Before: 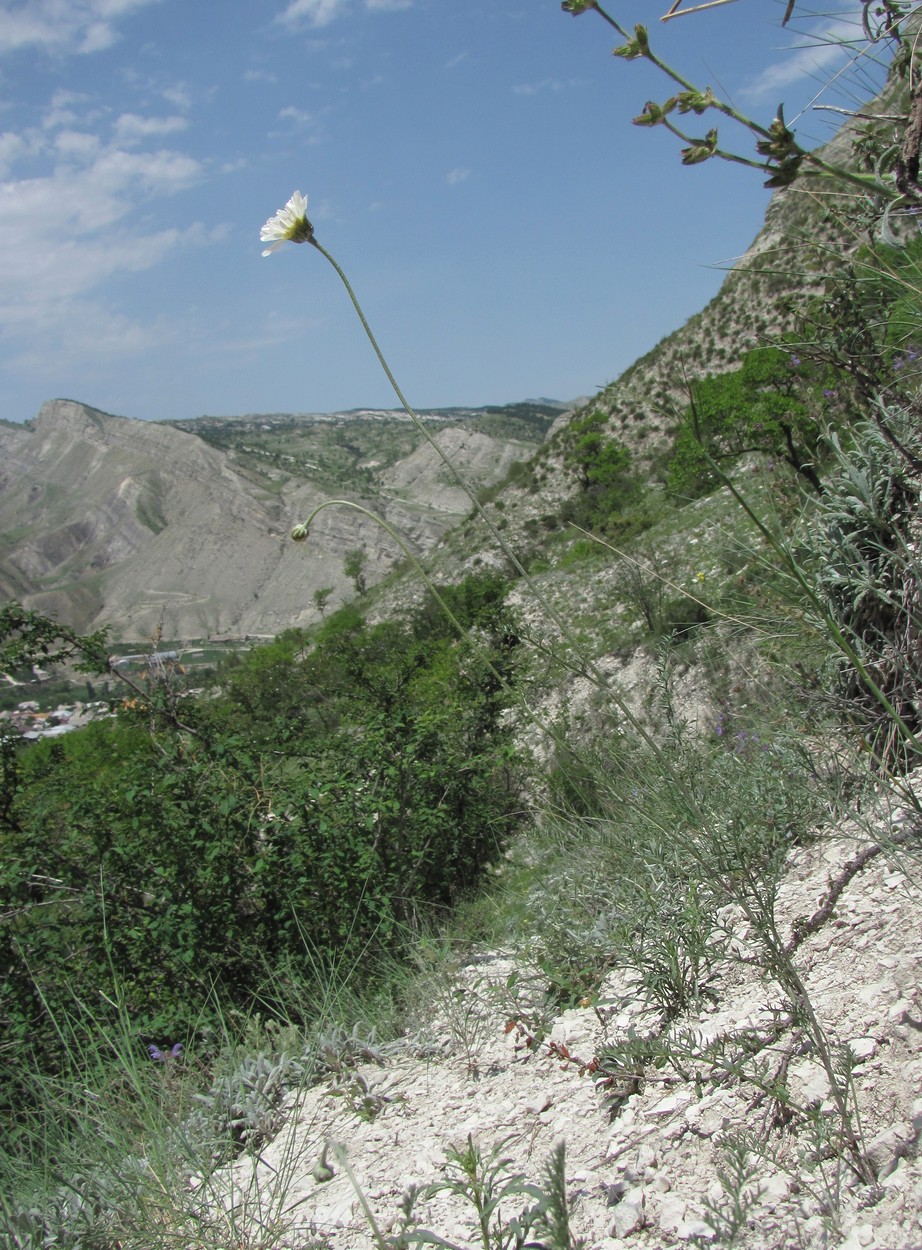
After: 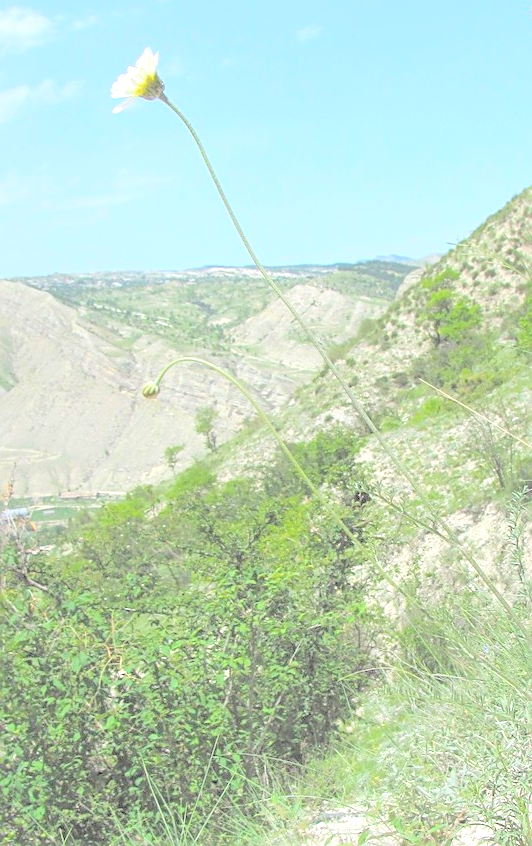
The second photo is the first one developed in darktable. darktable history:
tone equalizer: on, module defaults
crop: left 16.204%, top 11.465%, right 26.032%, bottom 20.781%
exposure: black level correction 0, exposure 0.949 EV, compensate highlight preservation false
contrast brightness saturation: brightness 0.988
color balance rgb: perceptual saturation grading › global saturation 30.833%, global vibrance 9.862%
local contrast: detail 109%
sharpen: on, module defaults
